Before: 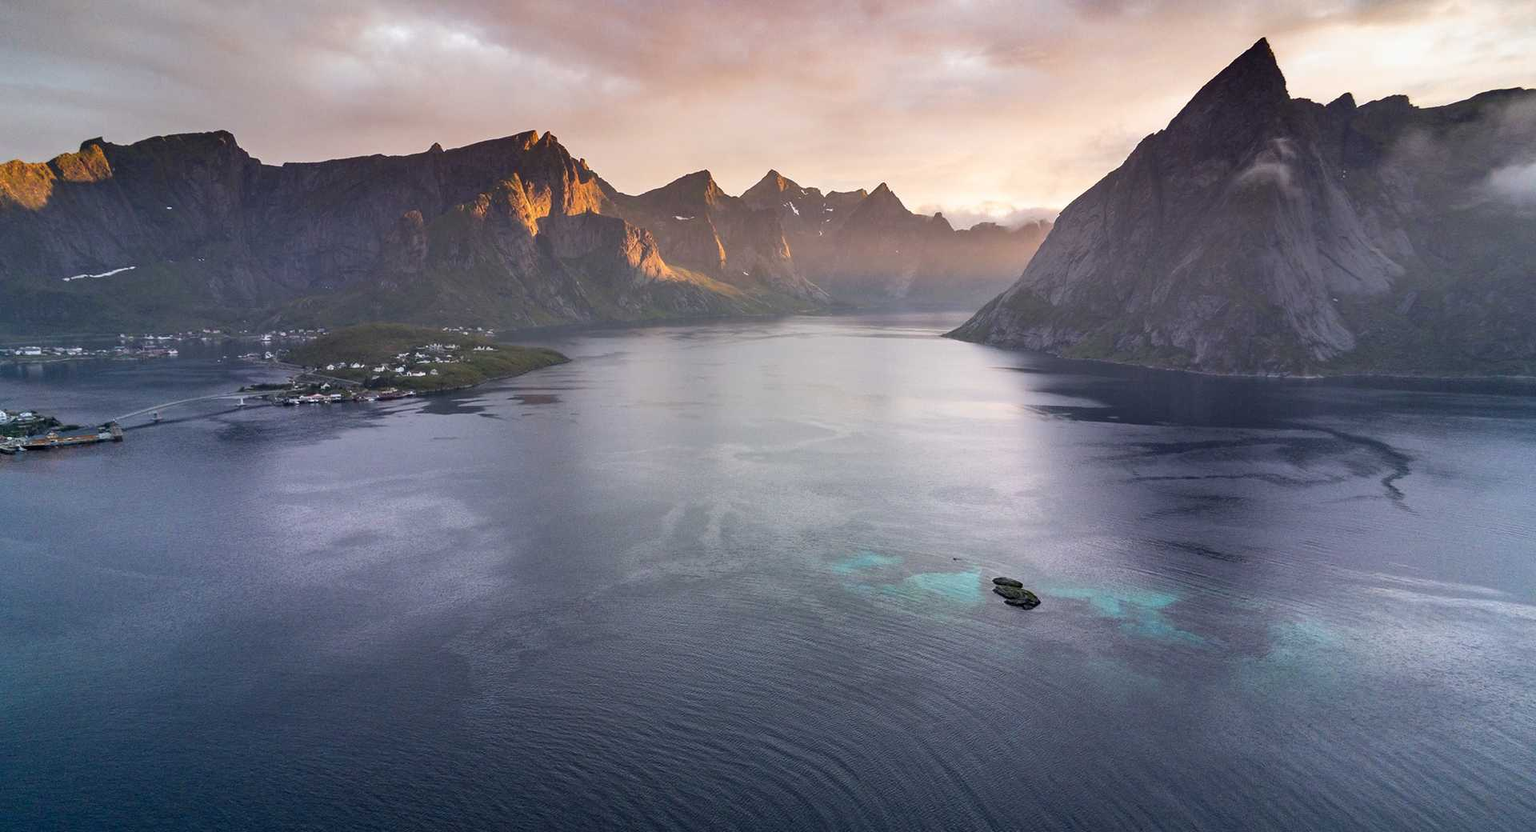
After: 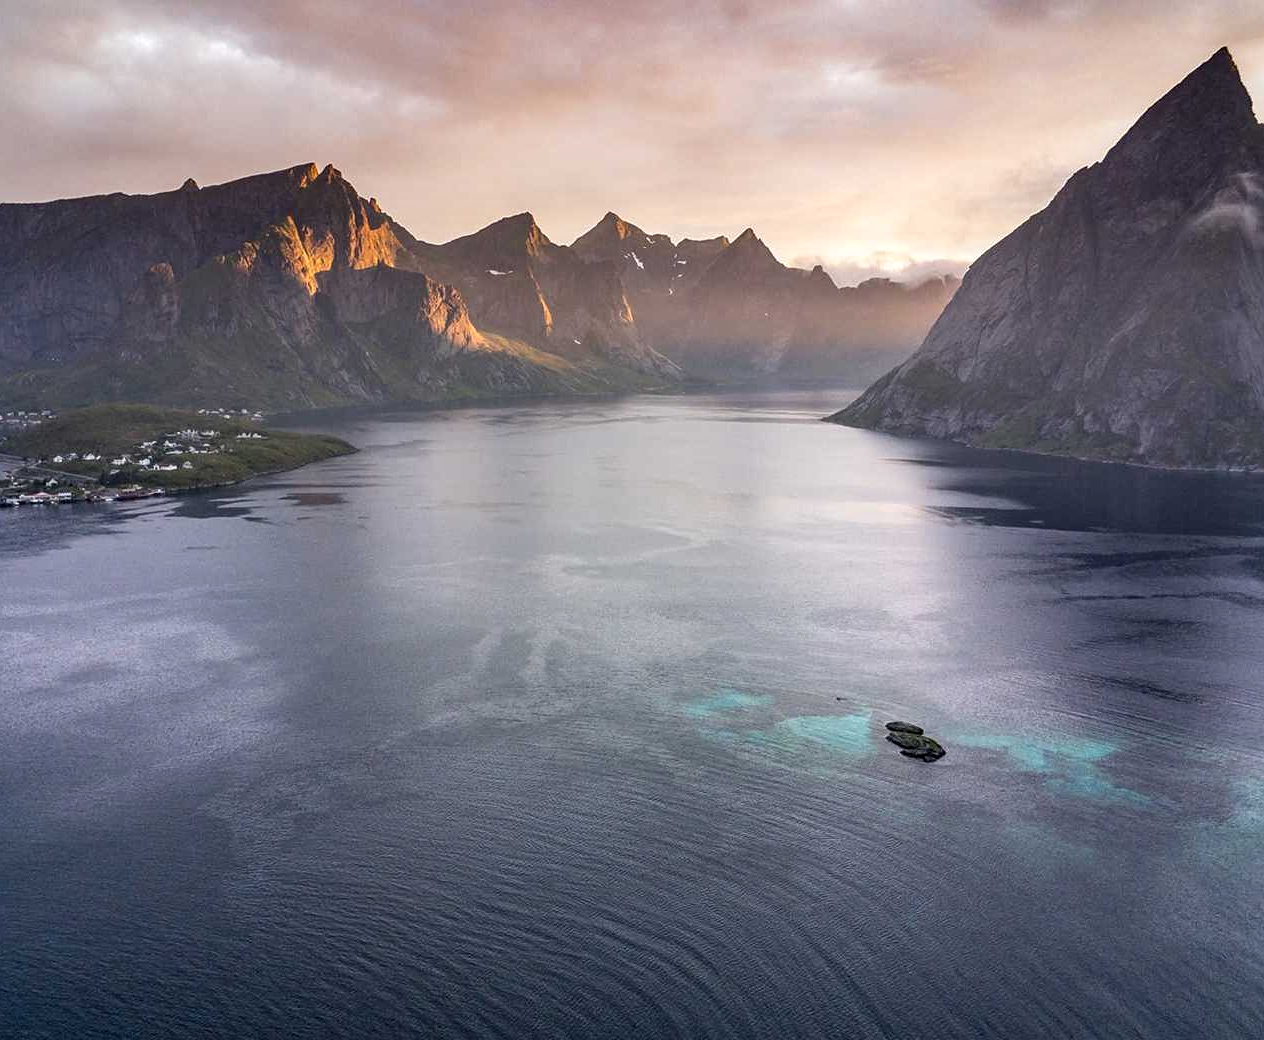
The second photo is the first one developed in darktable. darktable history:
crop and rotate: left 18.513%, right 15.621%
sharpen: amount 0.211
local contrast: on, module defaults
